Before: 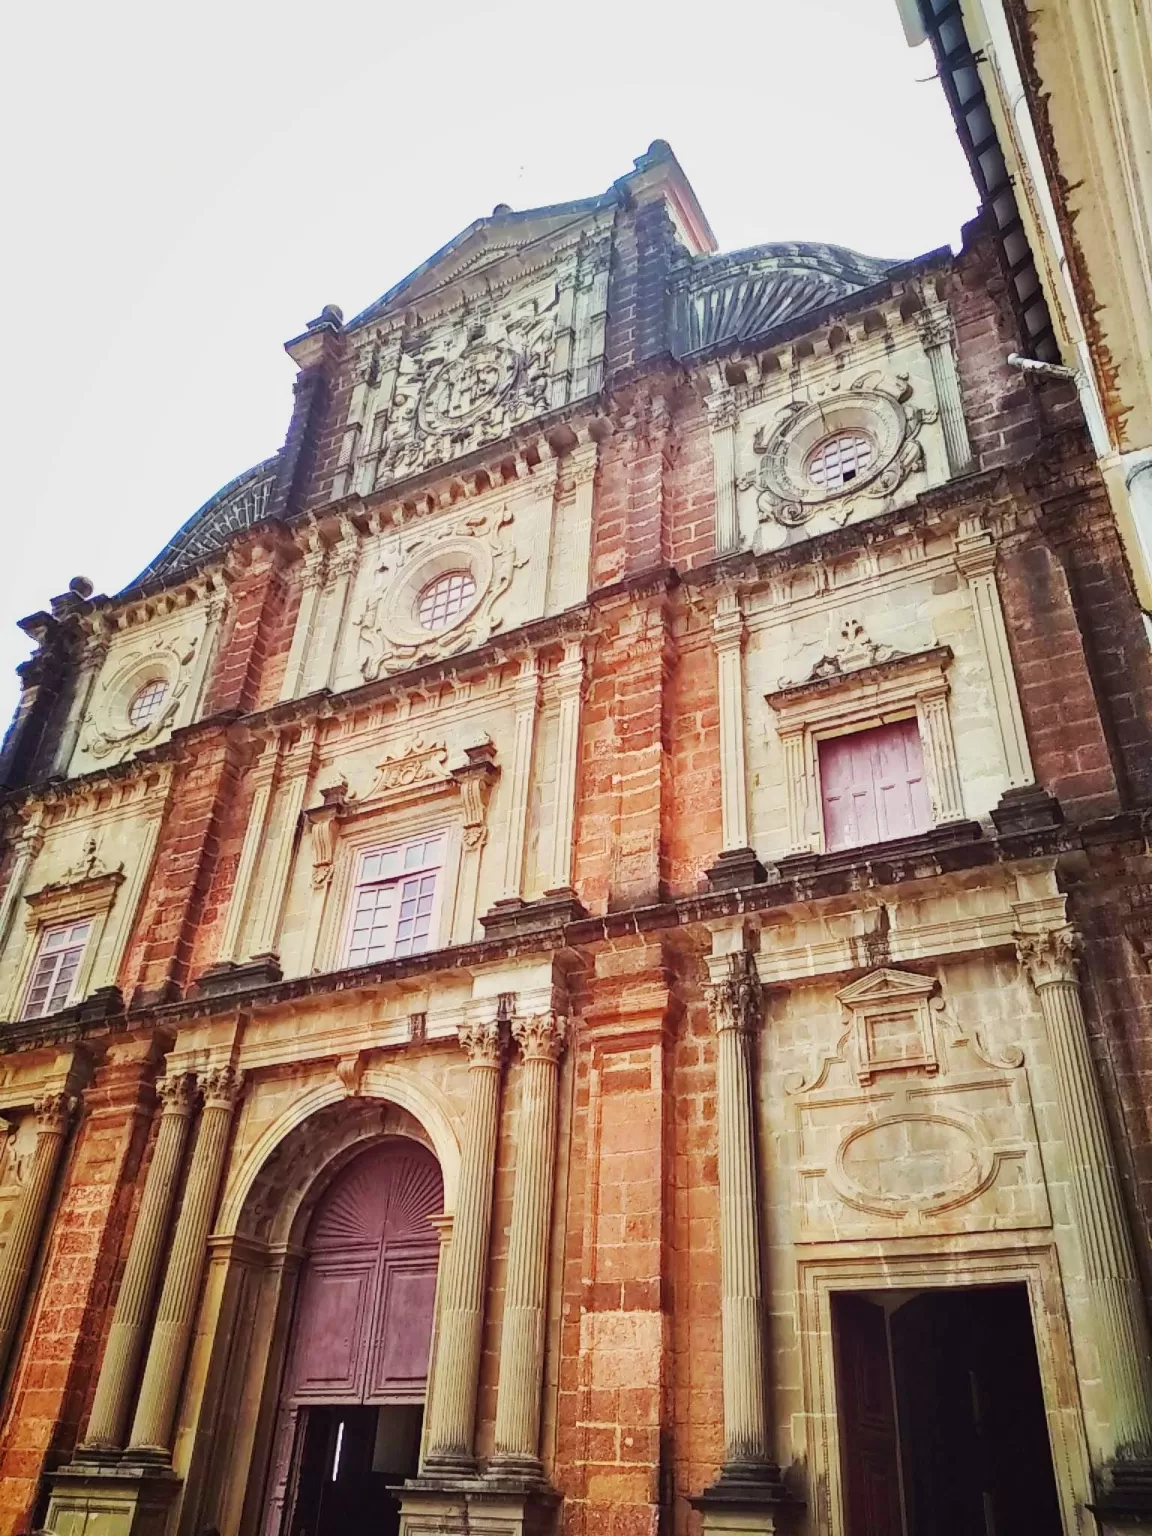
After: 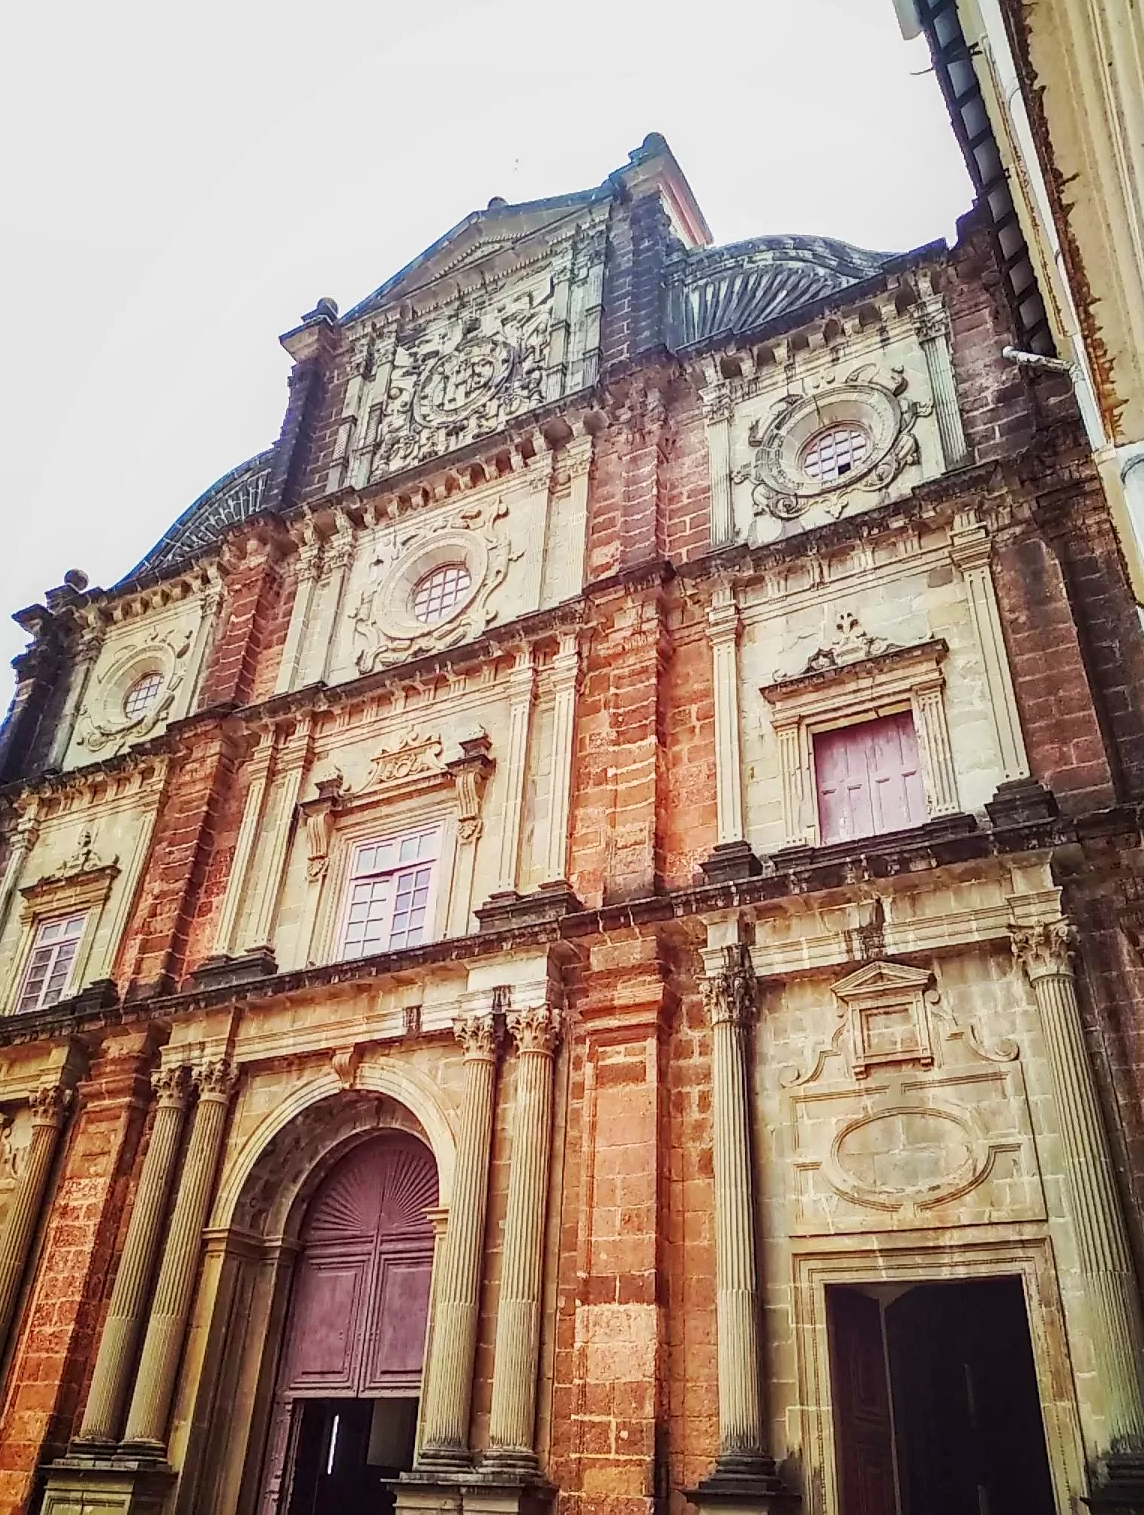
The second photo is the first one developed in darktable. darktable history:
local contrast: on, module defaults
crop: left 0.47%, top 0.508%, right 0.185%, bottom 0.823%
sharpen: radius 1.906, amount 0.404, threshold 1.155
